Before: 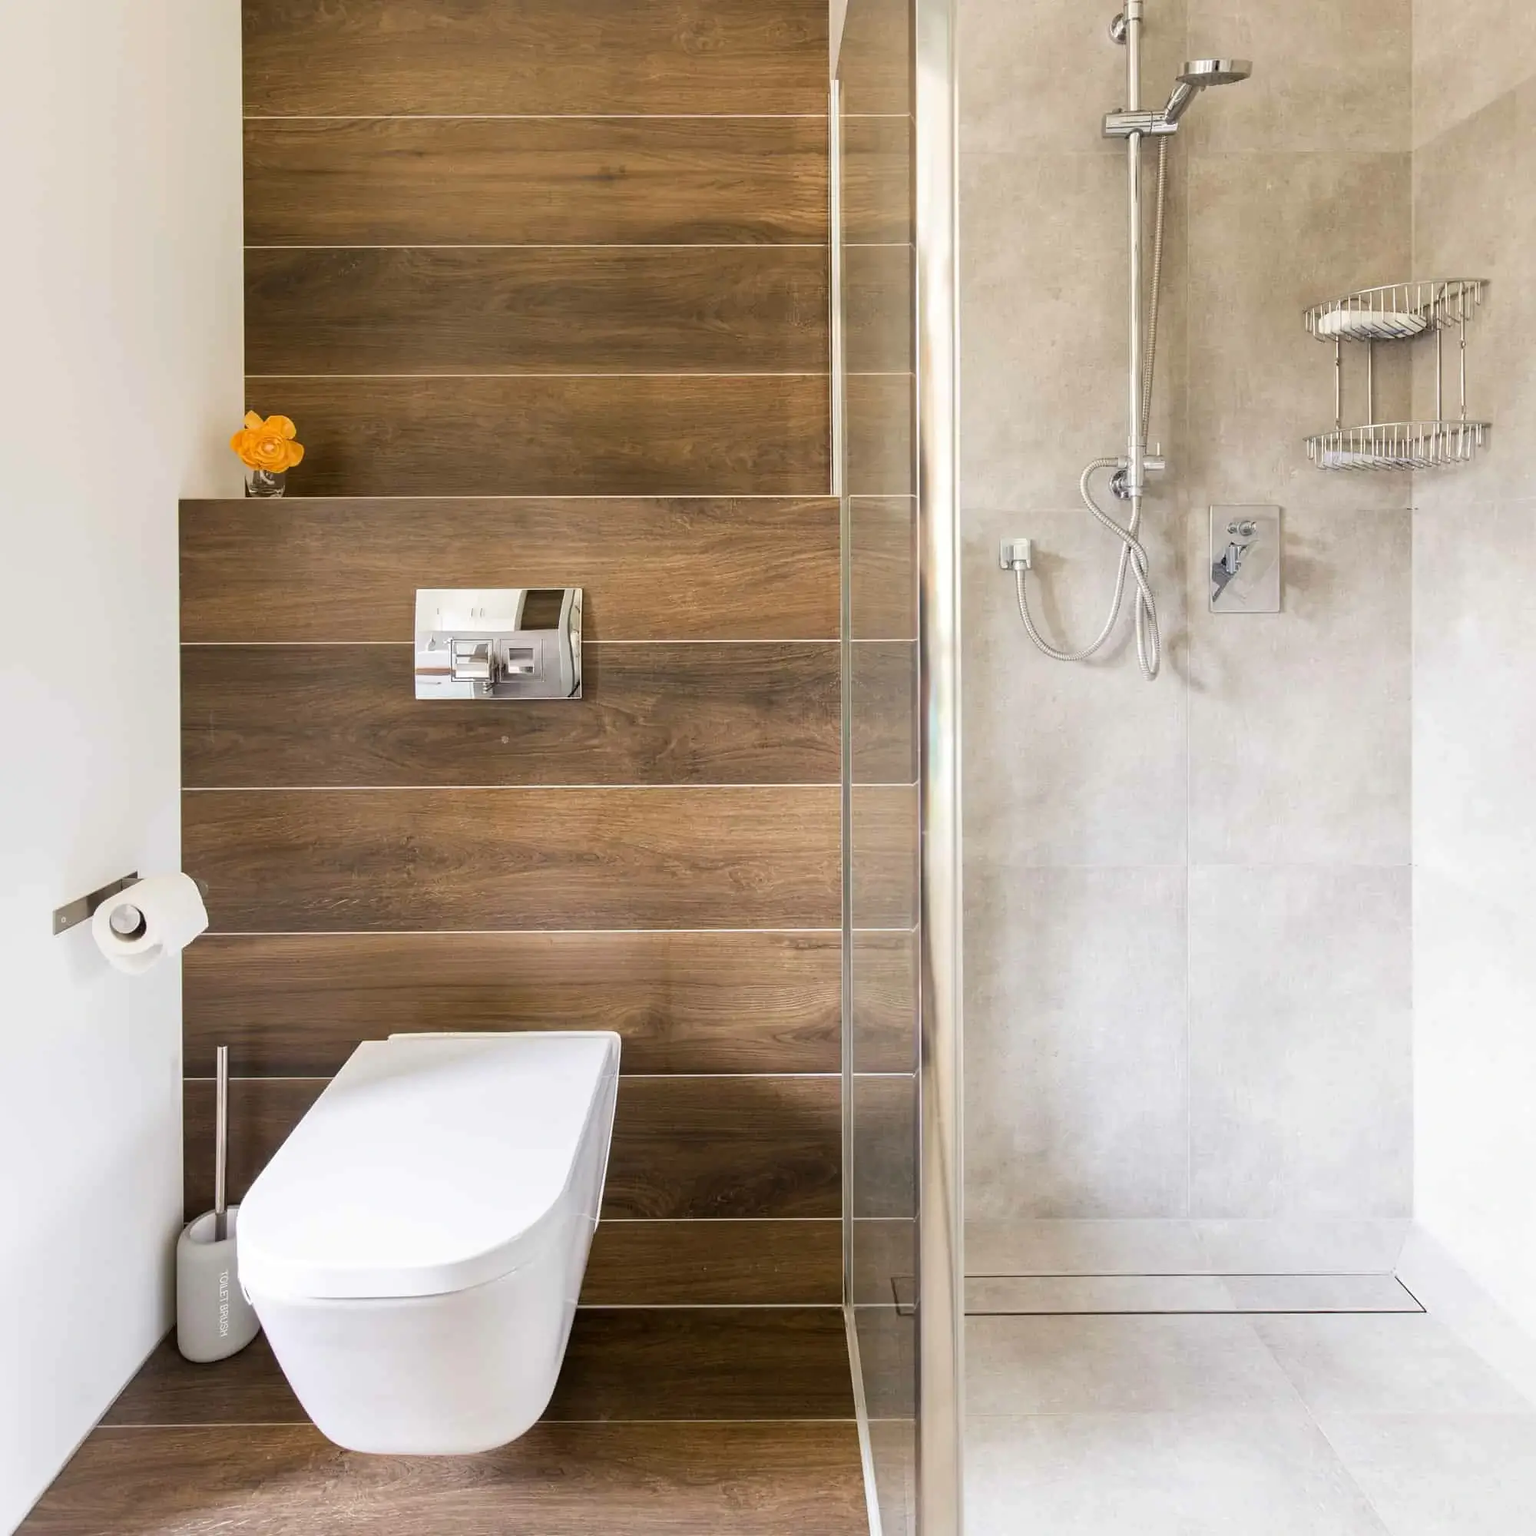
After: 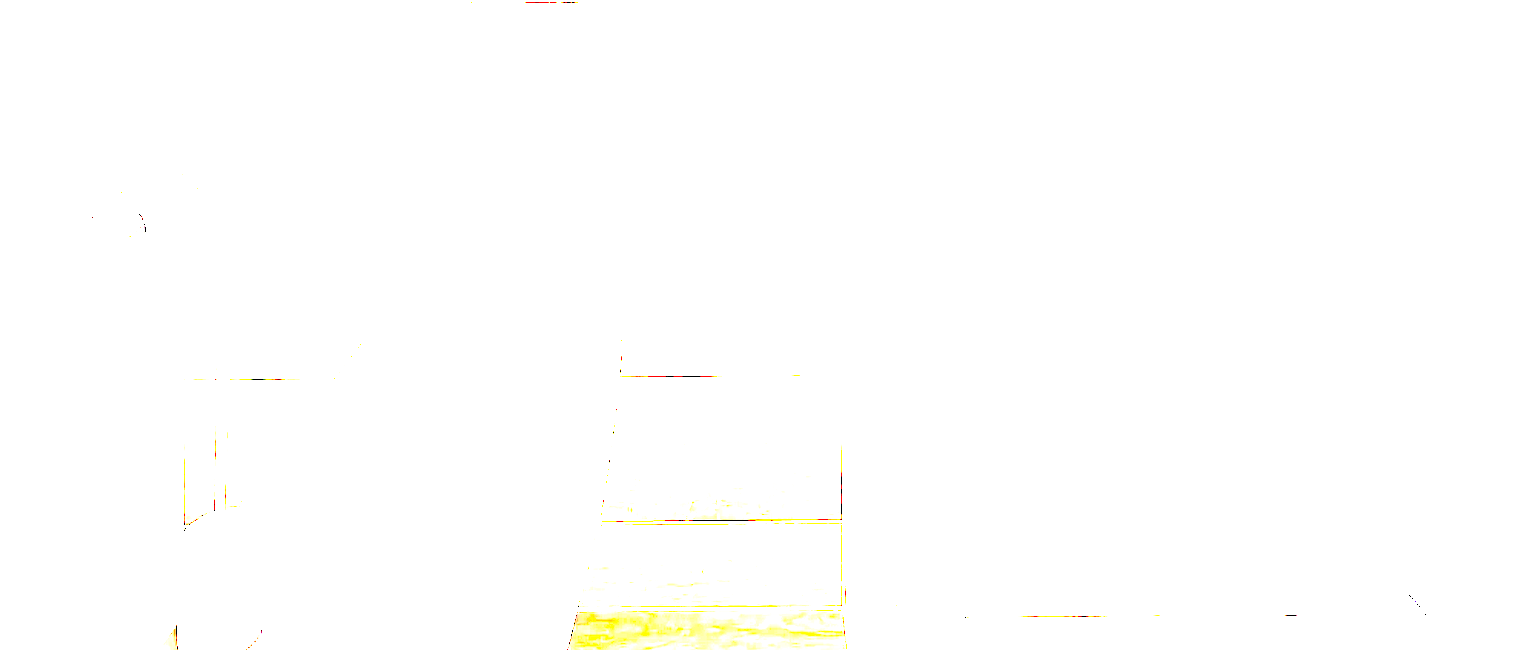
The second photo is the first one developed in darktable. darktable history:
crop: top 45.415%, bottom 12.226%
exposure: exposure 7.974 EV, compensate highlight preservation false
